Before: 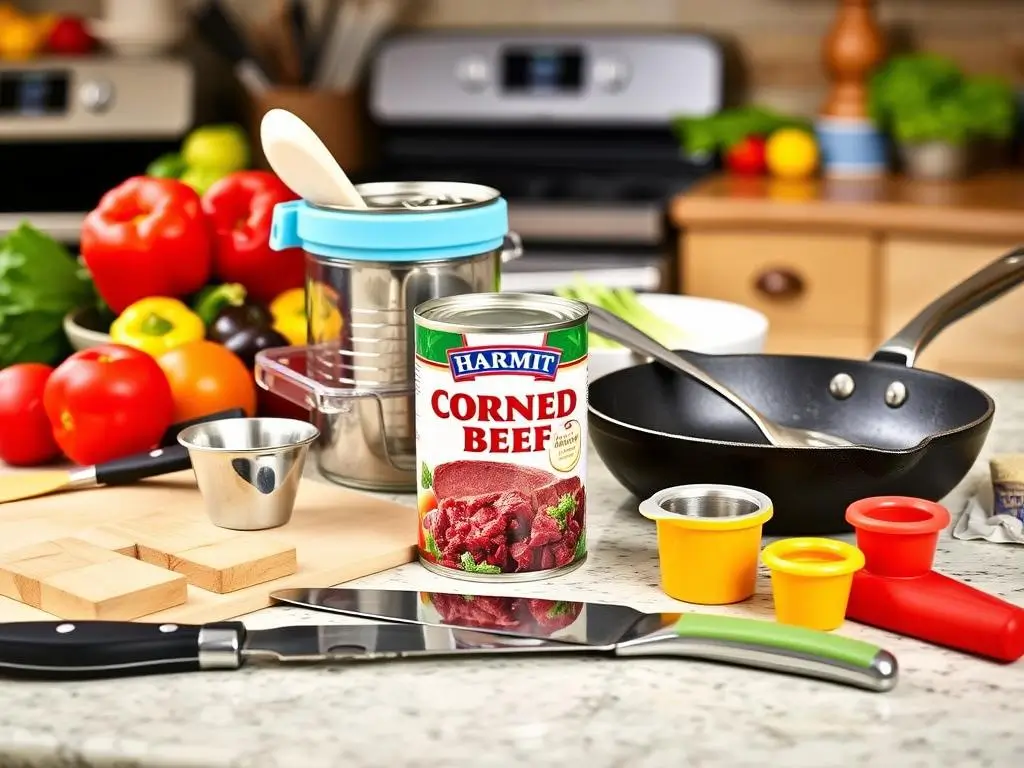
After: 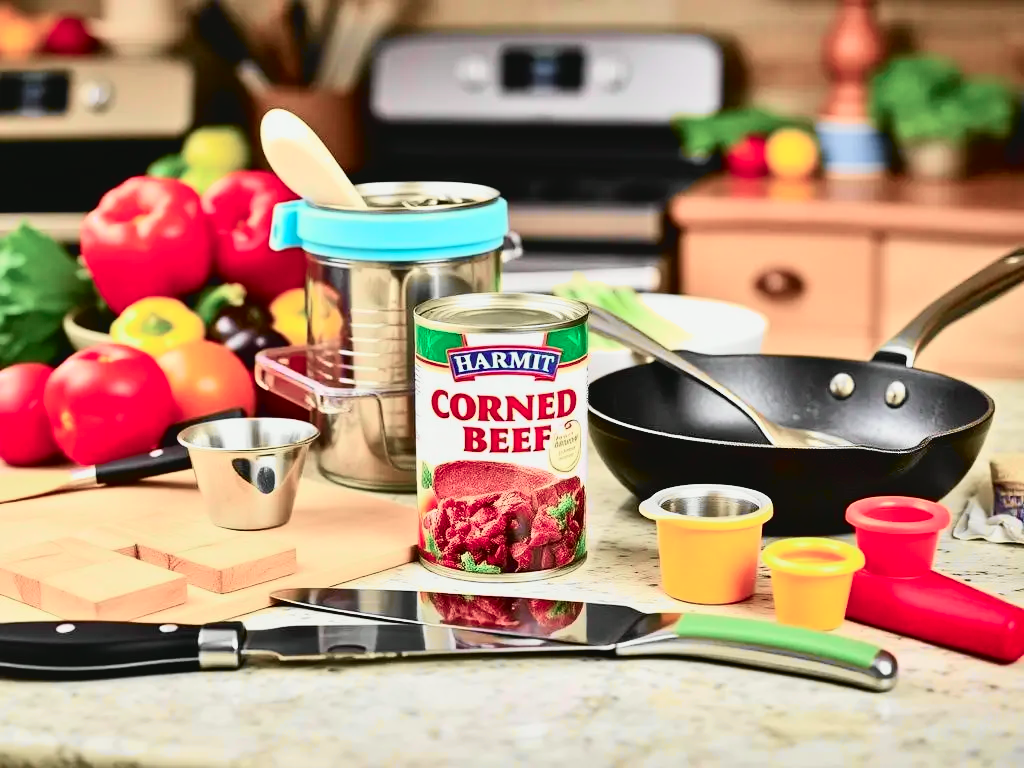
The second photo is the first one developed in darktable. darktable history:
tone curve: curves: ch0 [(0, 0.039) (0.113, 0.081) (0.204, 0.204) (0.498, 0.608) (0.709, 0.819) (0.984, 0.961)]; ch1 [(0, 0) (0.172, 0.123) (0.317, 0.272) (0.414, 0.382) (0.476, 0.479) (0.505, 0.501) (0.528, 0.54) (0.618, 0.647) (0.709, 0.764) (1, 1)]; ch2 [(0, 0) (0.411, 0.424) (0.492, 0.502) (0.521, 0.513) (0.537, 0.57) (0.686, 0.638) (1, 1)], color space Lab, independent channels, preserve colors none
shadows and highlights: soften with gaussian
